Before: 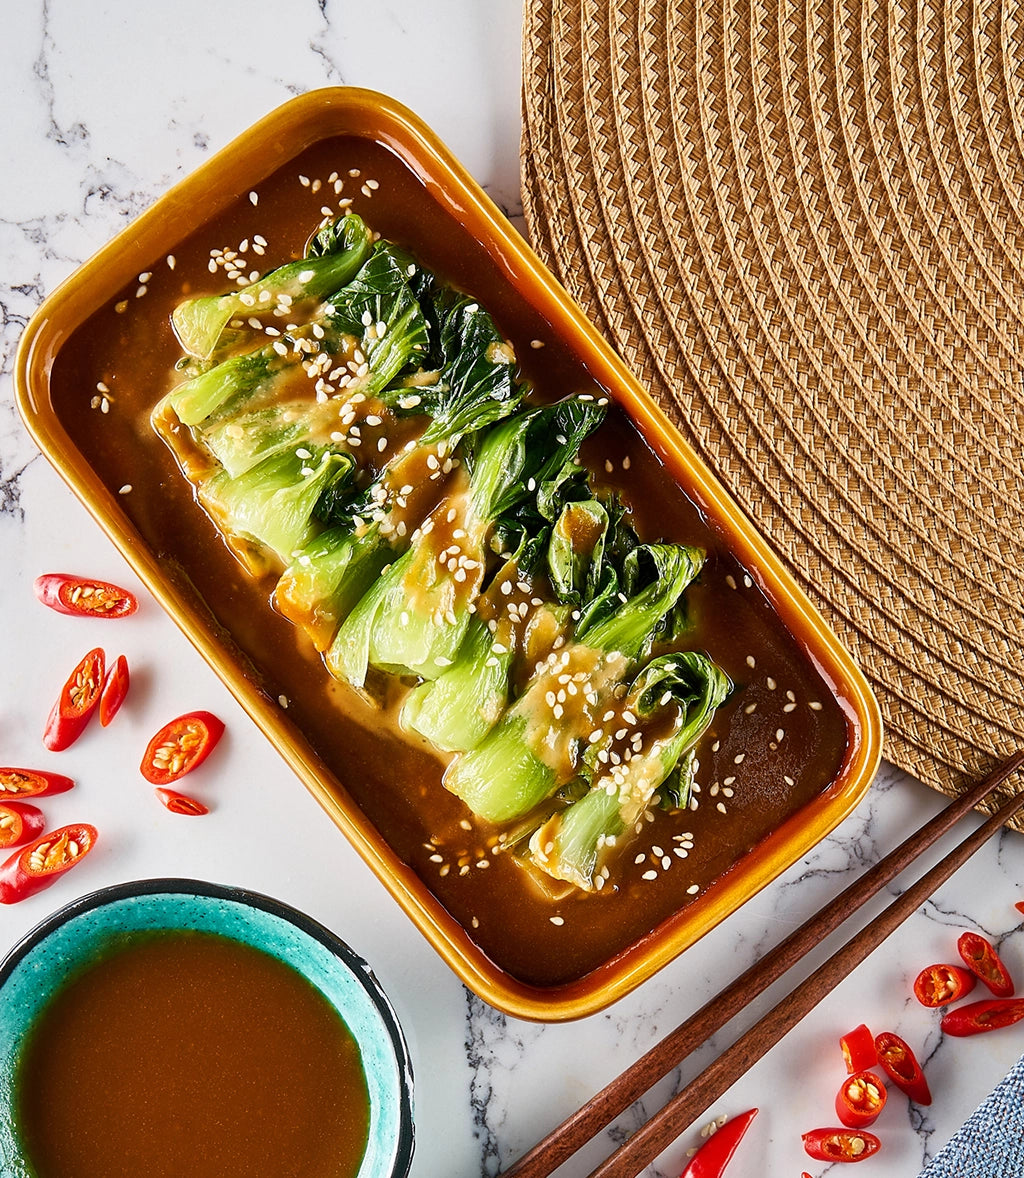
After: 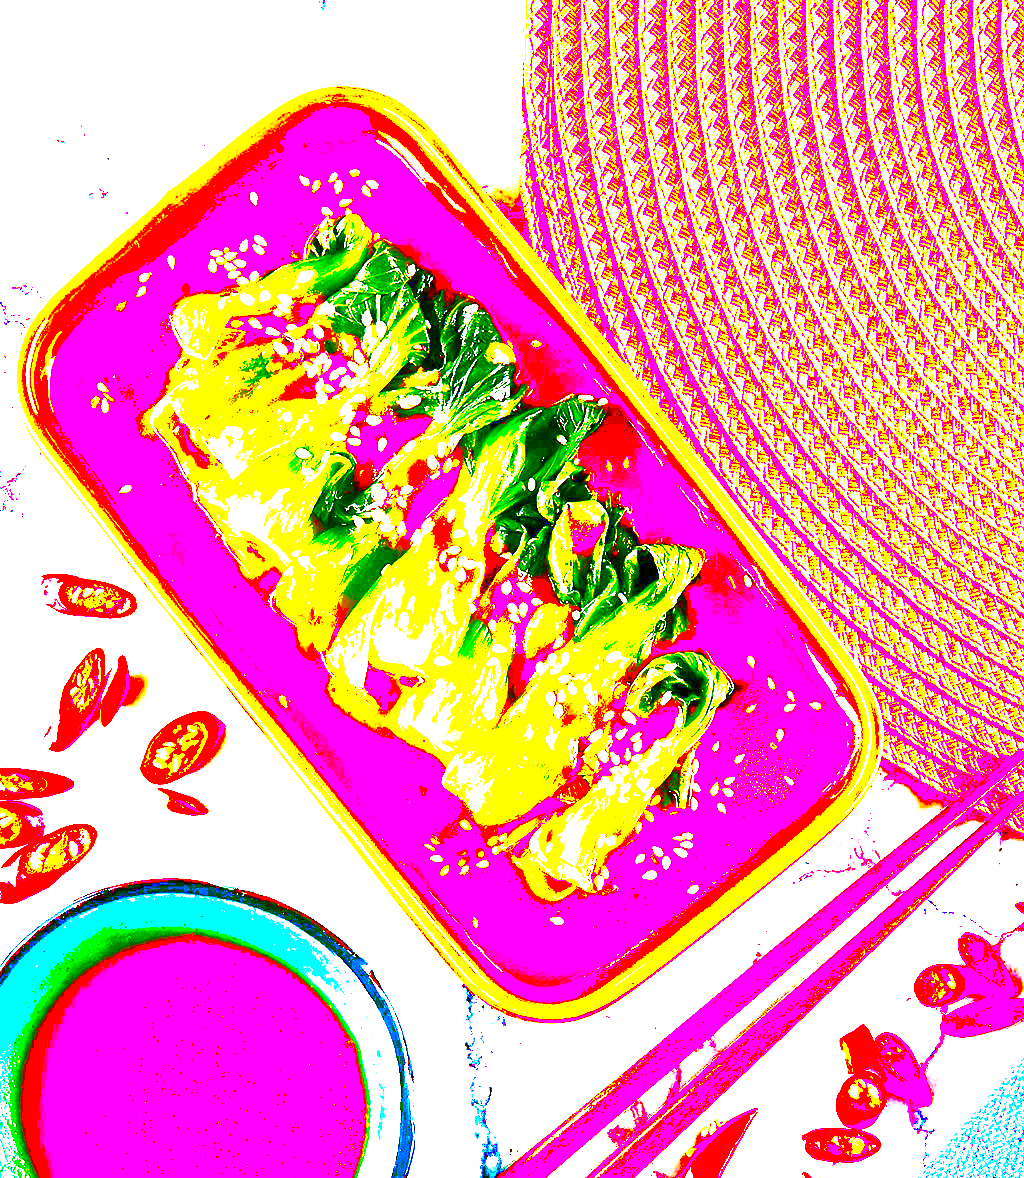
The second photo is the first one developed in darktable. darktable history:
exposure: black level correction 0.1, exposure 3 EV, compensate highlight preservation false
contrast brightness saturation: contrast 0.21, brightness -0.11, saturation 0.21
